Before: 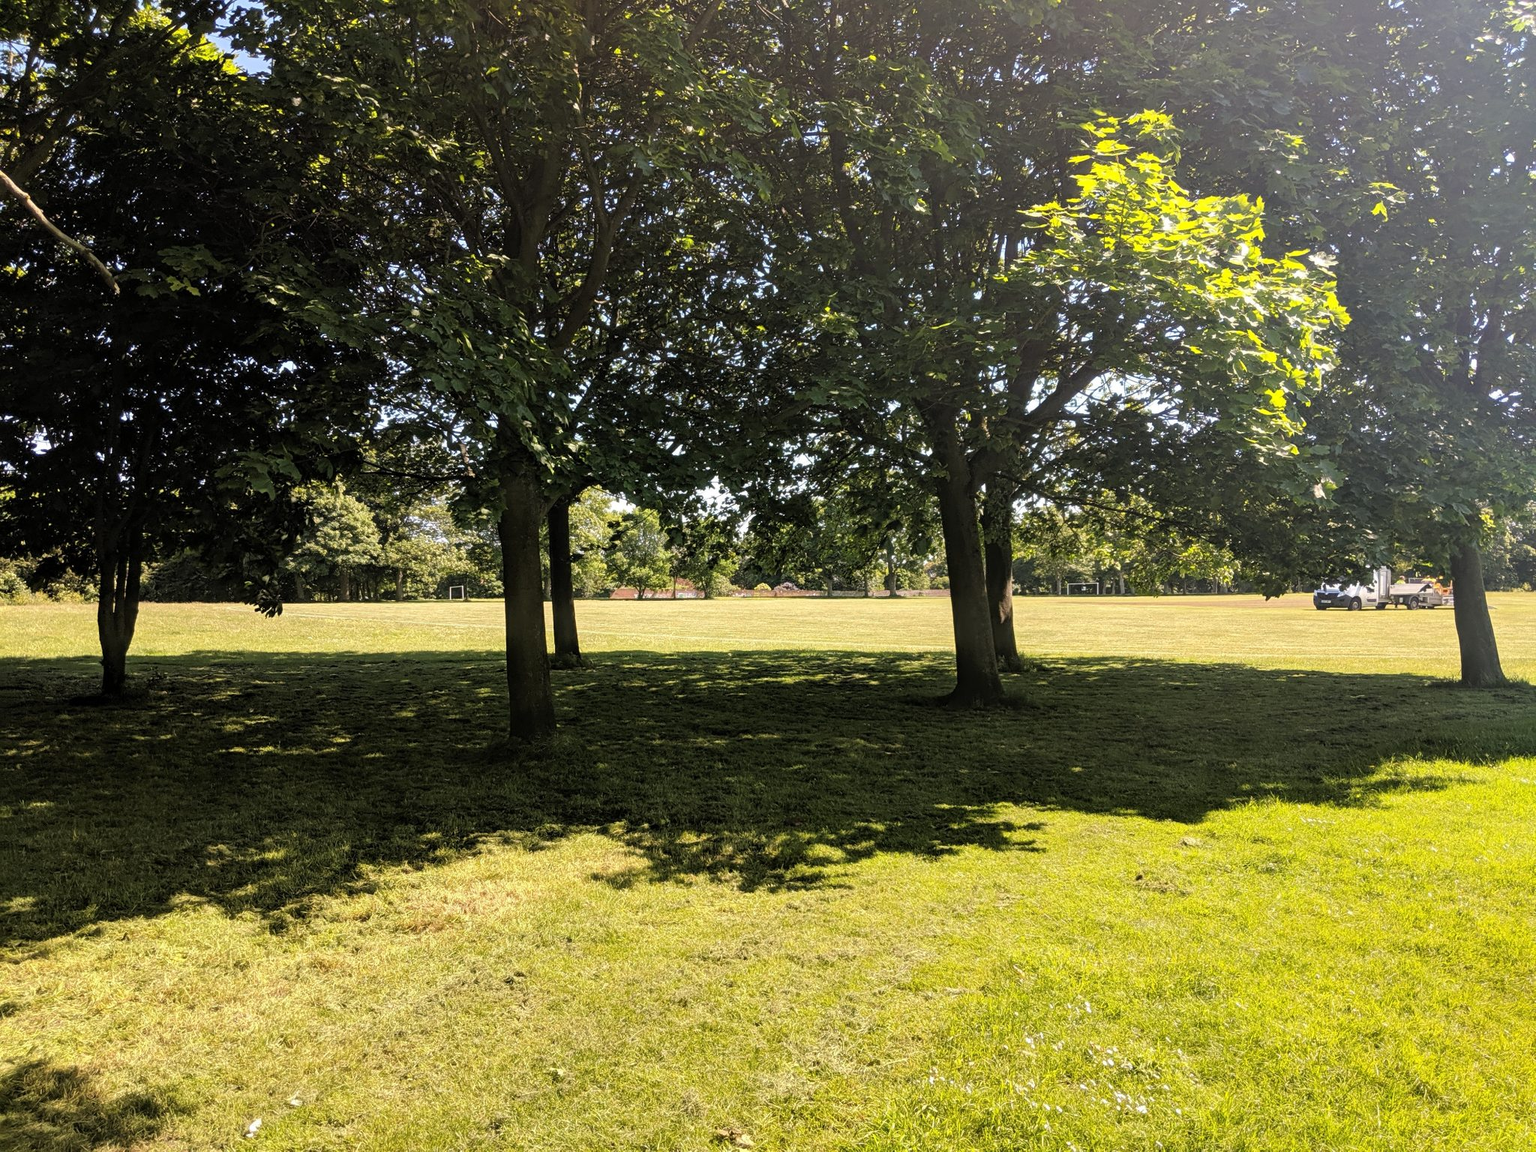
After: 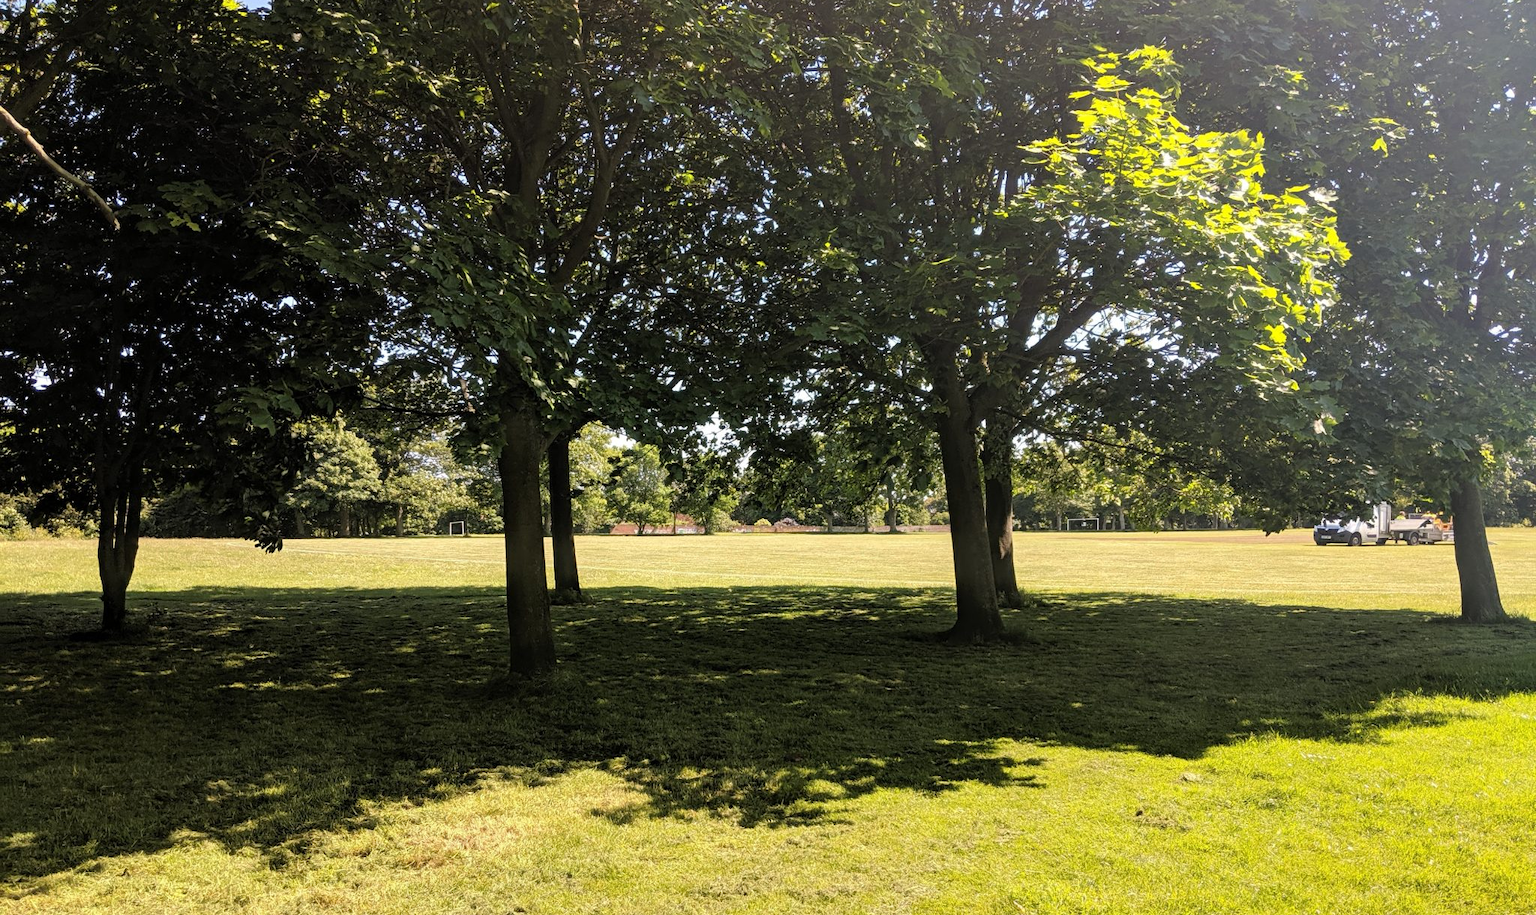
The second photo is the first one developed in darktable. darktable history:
crop and rotate: top 5.654%, bottom 14.911%
